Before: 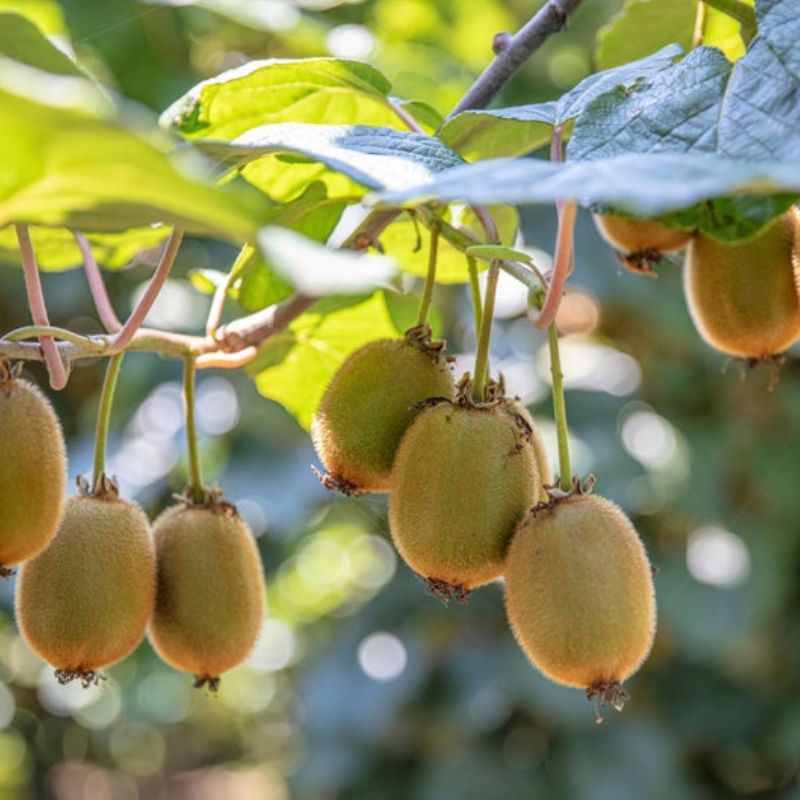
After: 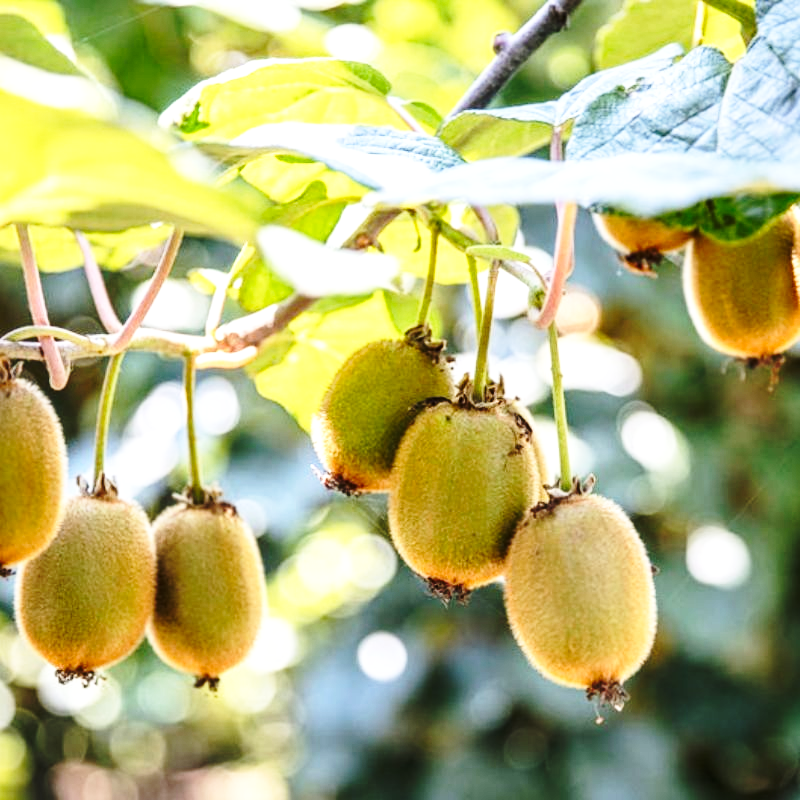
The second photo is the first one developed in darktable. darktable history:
tone equalizer: -8 EV -0.75 EV, -7 EV -0.7 EV, -6 EV -0.6 EV, -5 EV -0.4 EV, -3 EV 0.4 EV, -2 EV 0.6 EV, -1 EV 0.7 EV, +0 EV 0.75 EV, edges refinement/feathering 500, mask exposure compensation -1.57 EV, preserve details no
base curve: curves: ch0 [(0, 0) (0.036, 0.037) (0.121, 0.228) (0.46, 0.76) (0.859, 0.983) (1, 1)], preserve colors none
